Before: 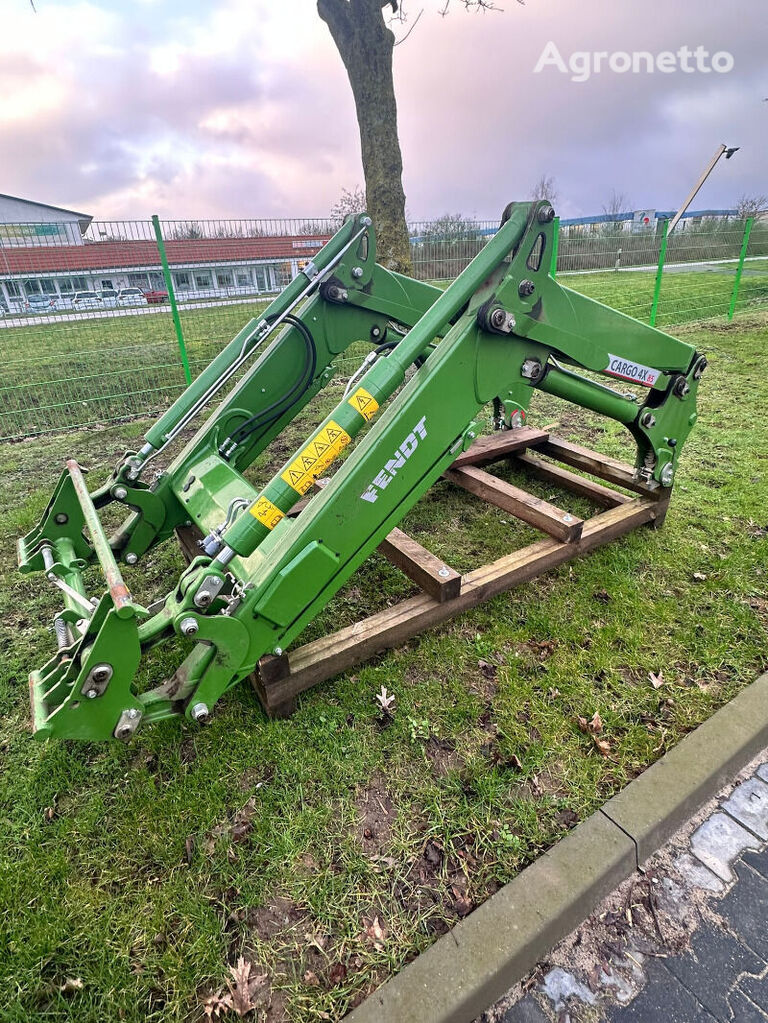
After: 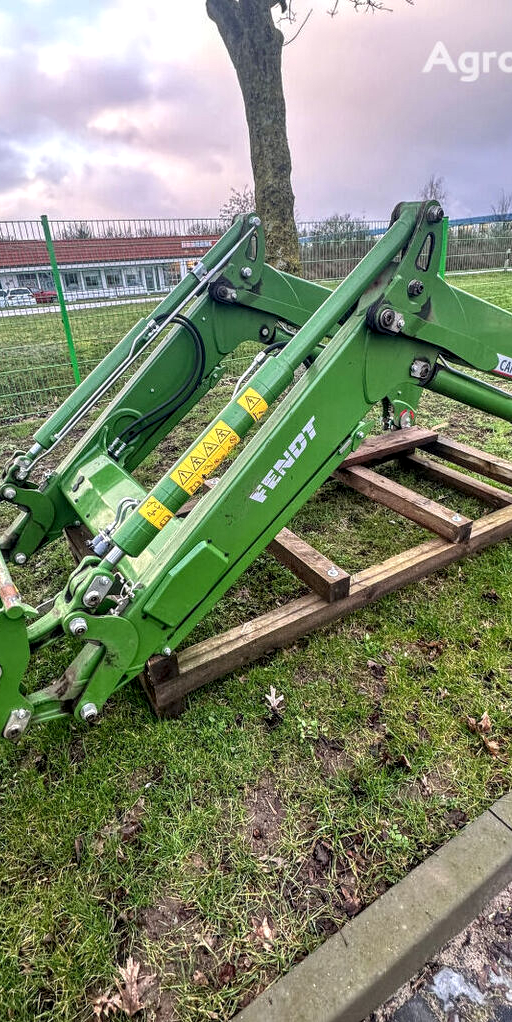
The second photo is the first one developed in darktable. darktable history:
crop and rotate: left 14.483%, right 18.829%
local contrast: highlights 63%, detail 143%, midtone range 0.432
